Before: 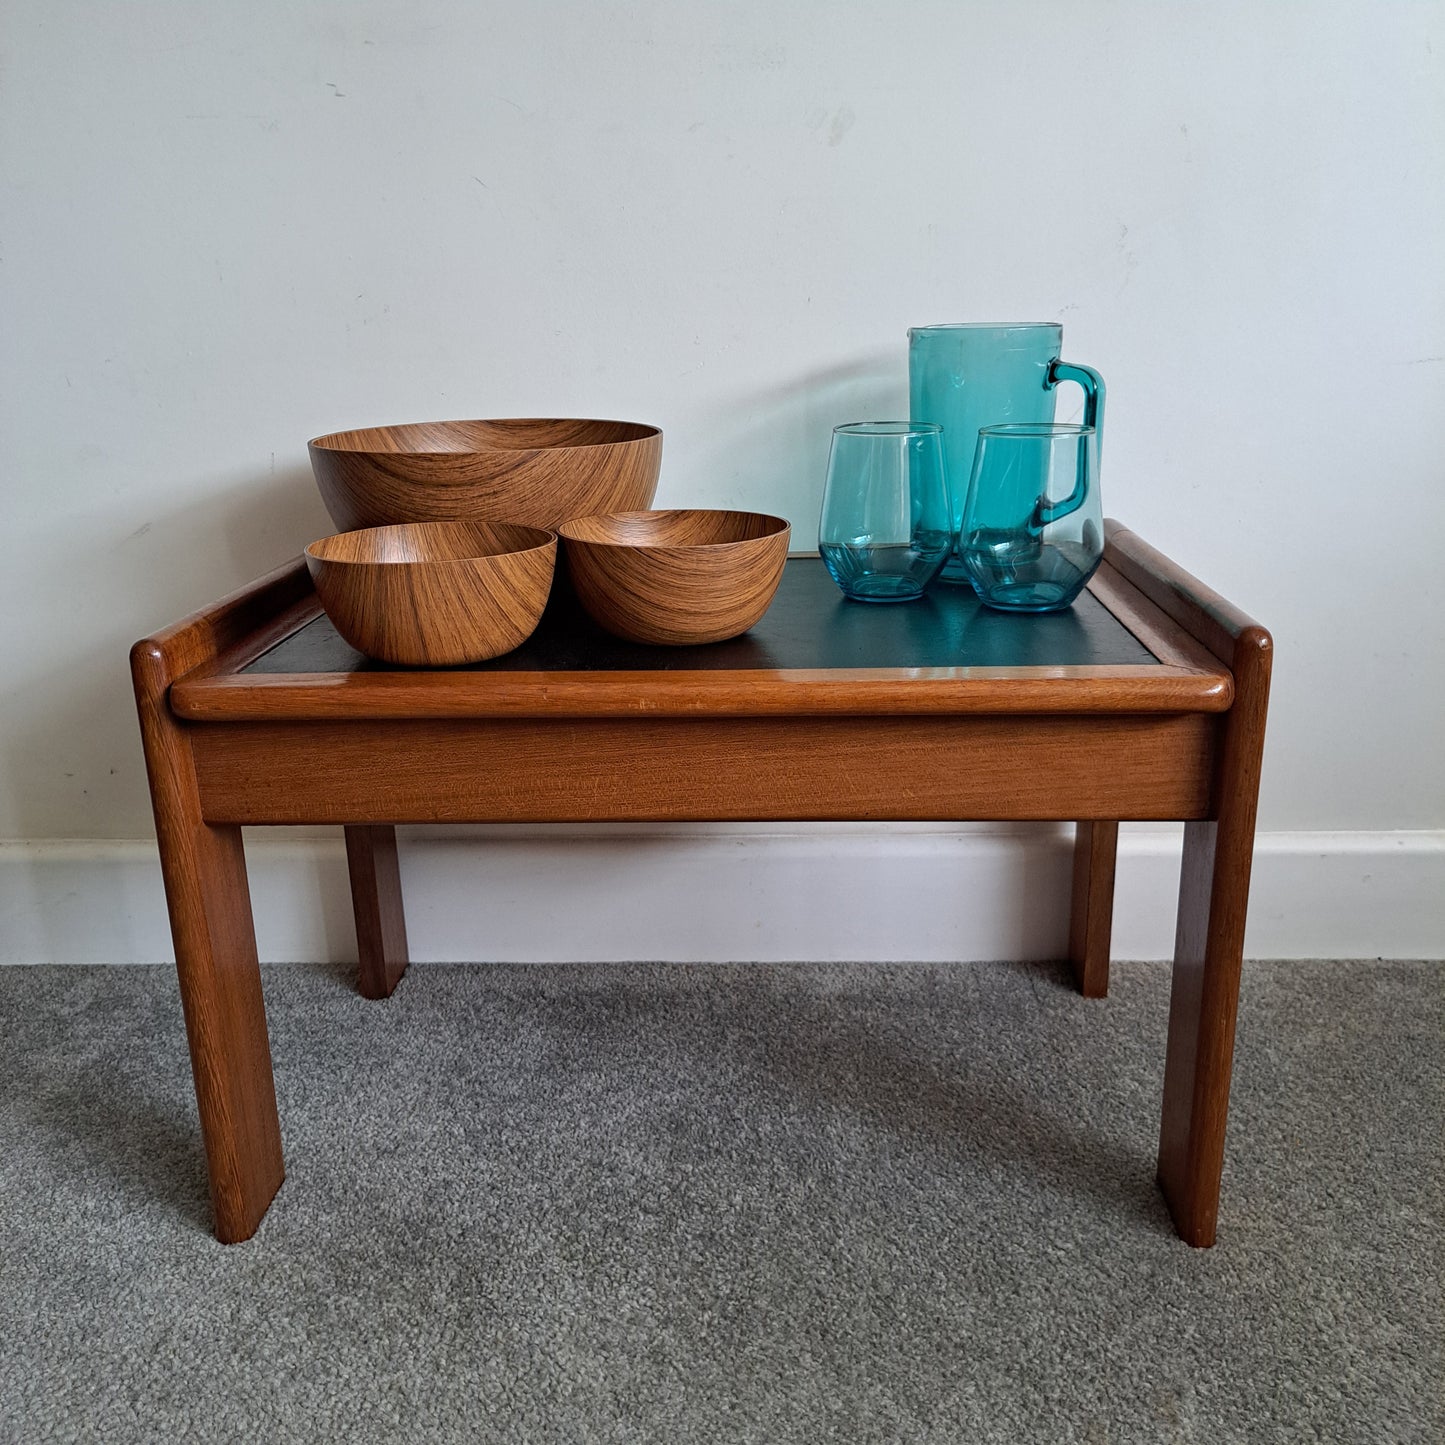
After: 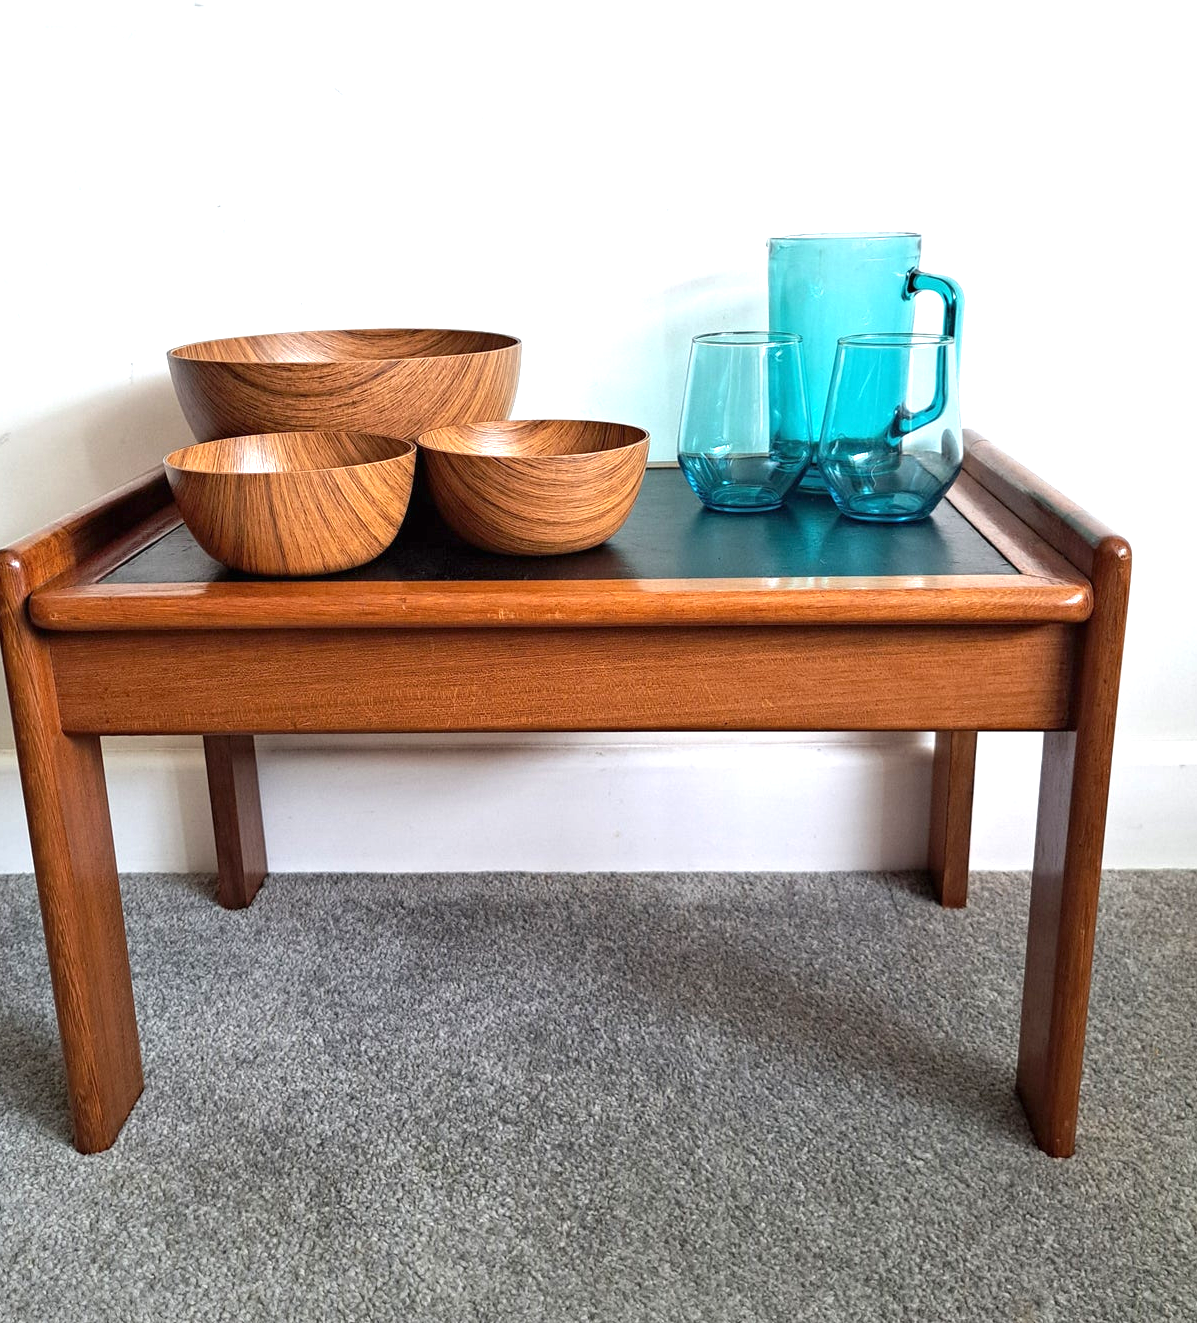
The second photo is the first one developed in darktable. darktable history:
graduated density: rotation -180°, offset 24.95
exposure: black level correction 0, exposure 1.2 EV, compensate highlight preservation false
crop: left 9.807%, top 6.259%, right 7.334%, bottom 2.177%
